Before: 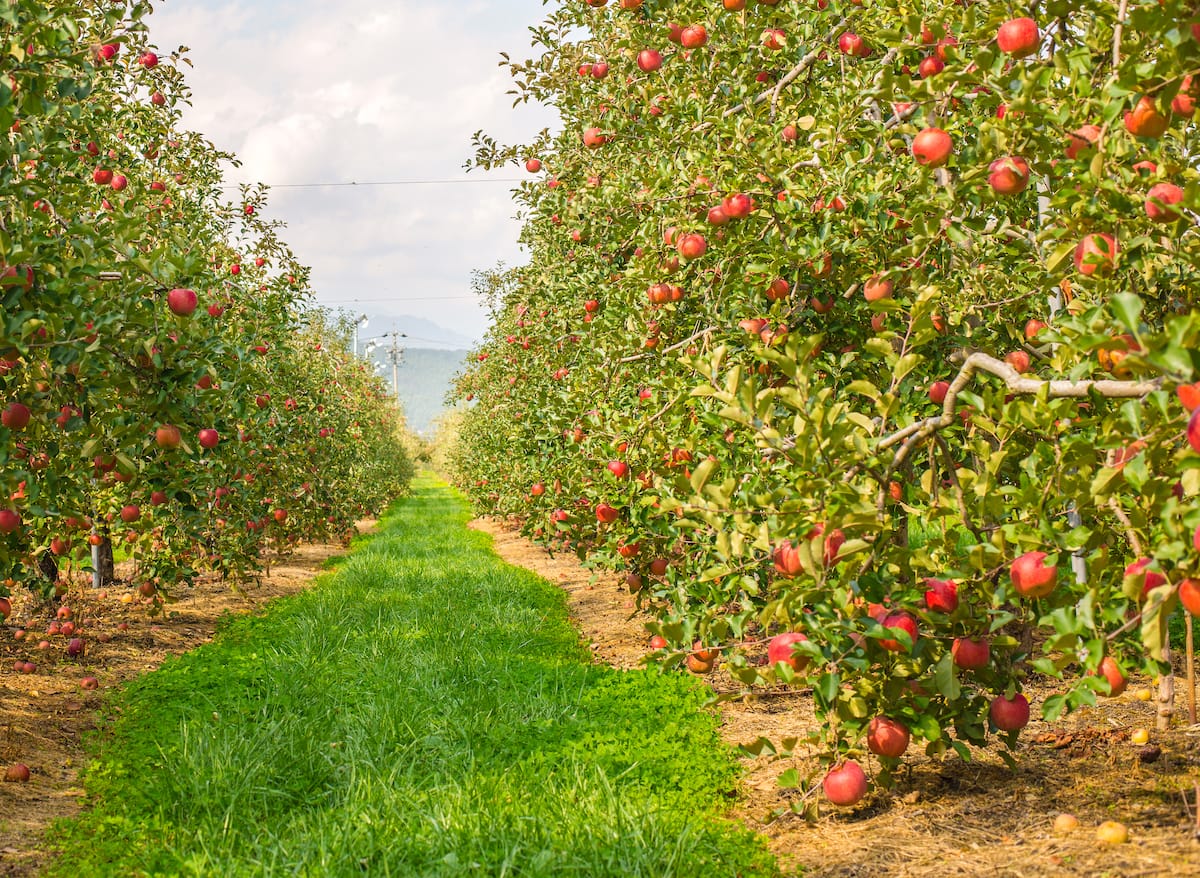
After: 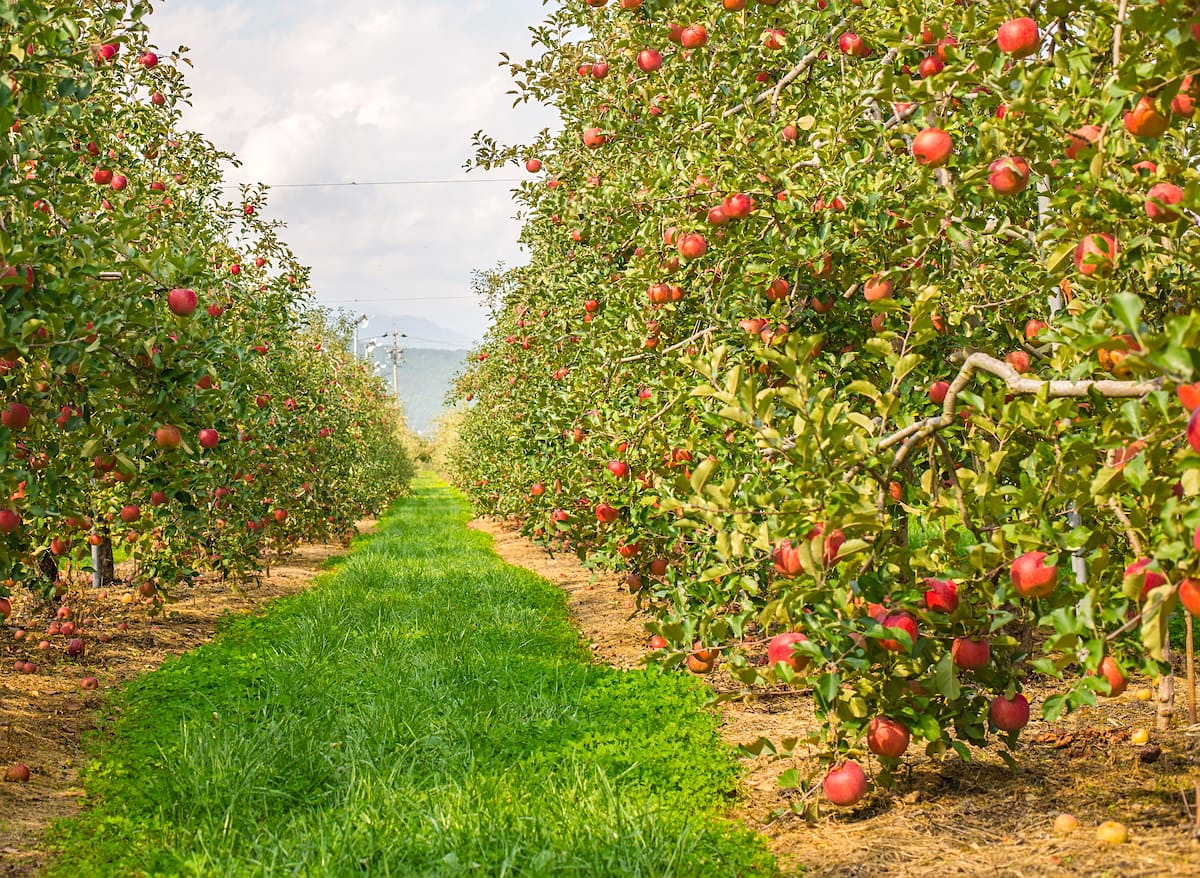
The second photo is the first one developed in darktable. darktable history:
sharpen: amount 0.213
exposure: compensate highlight preservation false
